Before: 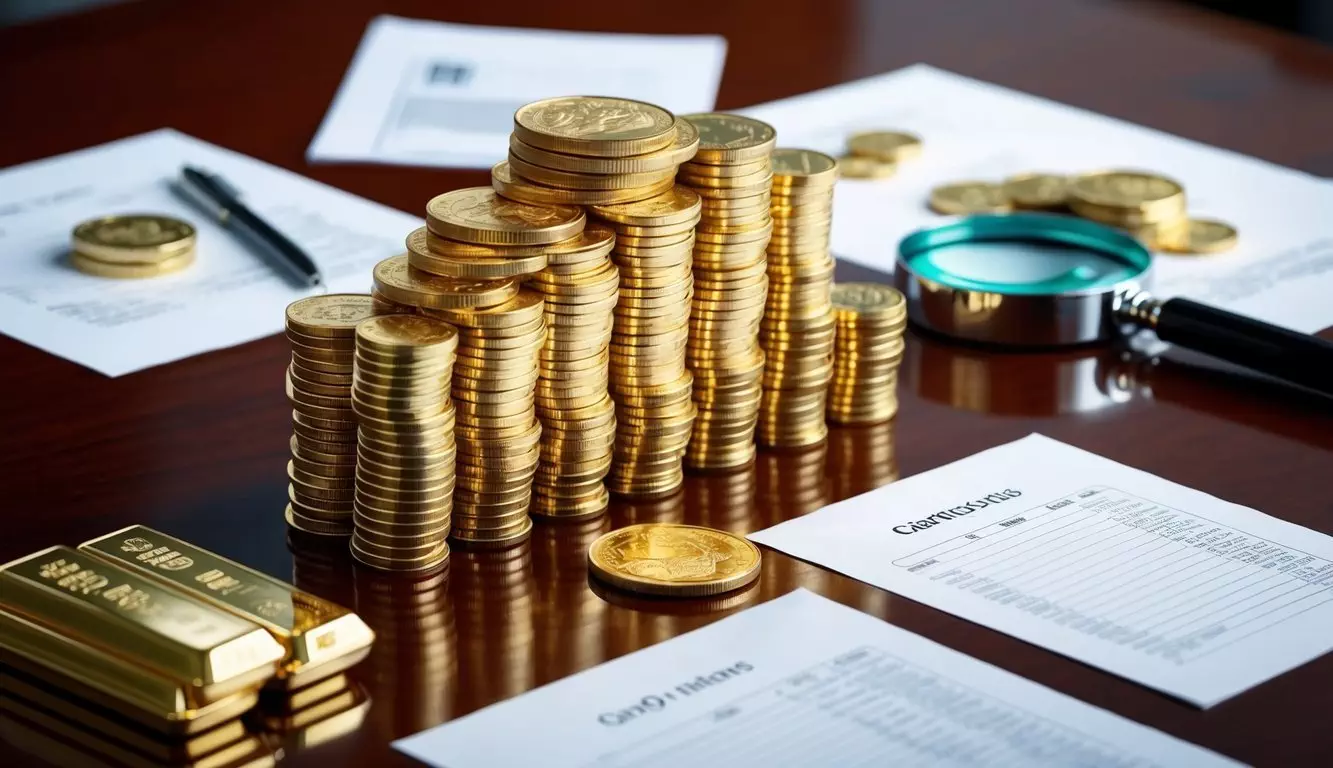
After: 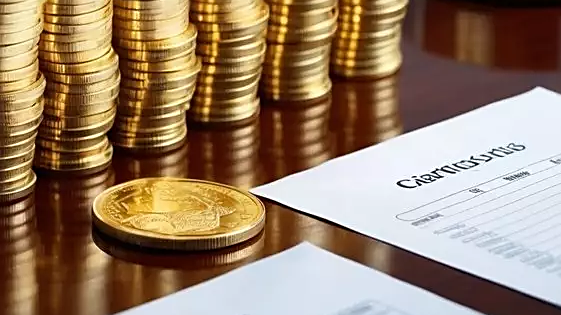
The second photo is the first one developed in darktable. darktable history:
crop: left 37.221%, top 45.169%, right 20.63%, bottom 13.777%
sharpen: on, module defaults
